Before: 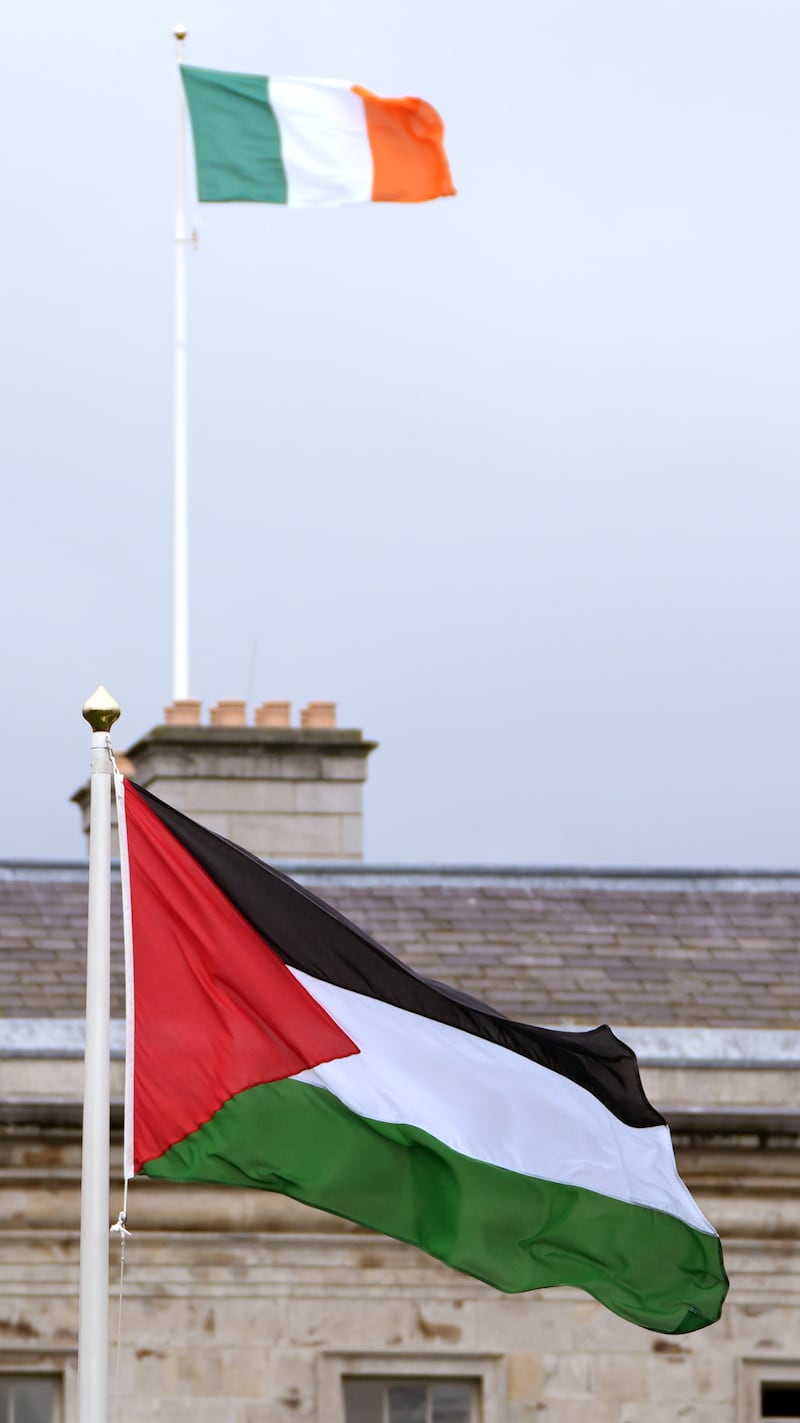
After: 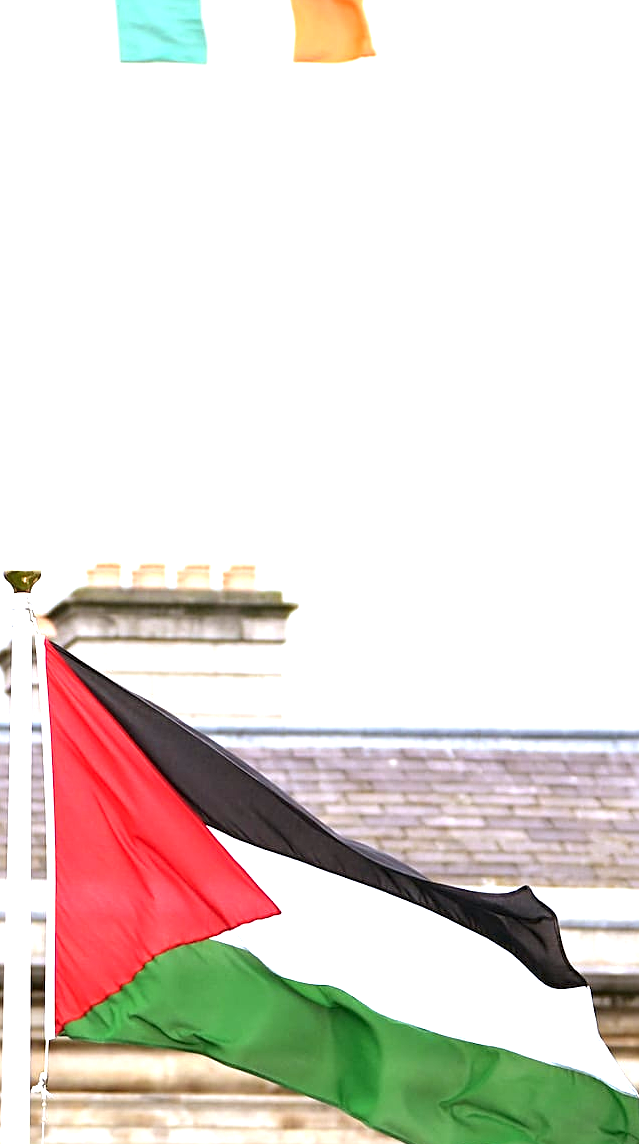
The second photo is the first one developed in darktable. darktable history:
exposure: black level correction 0, exposure 1.499 EV, compensate highlight preservation false
sharpen: on, module defaults
crop and rotate: left 9.963%, top 9.802%, right 10.096%, bottom 9.77%
